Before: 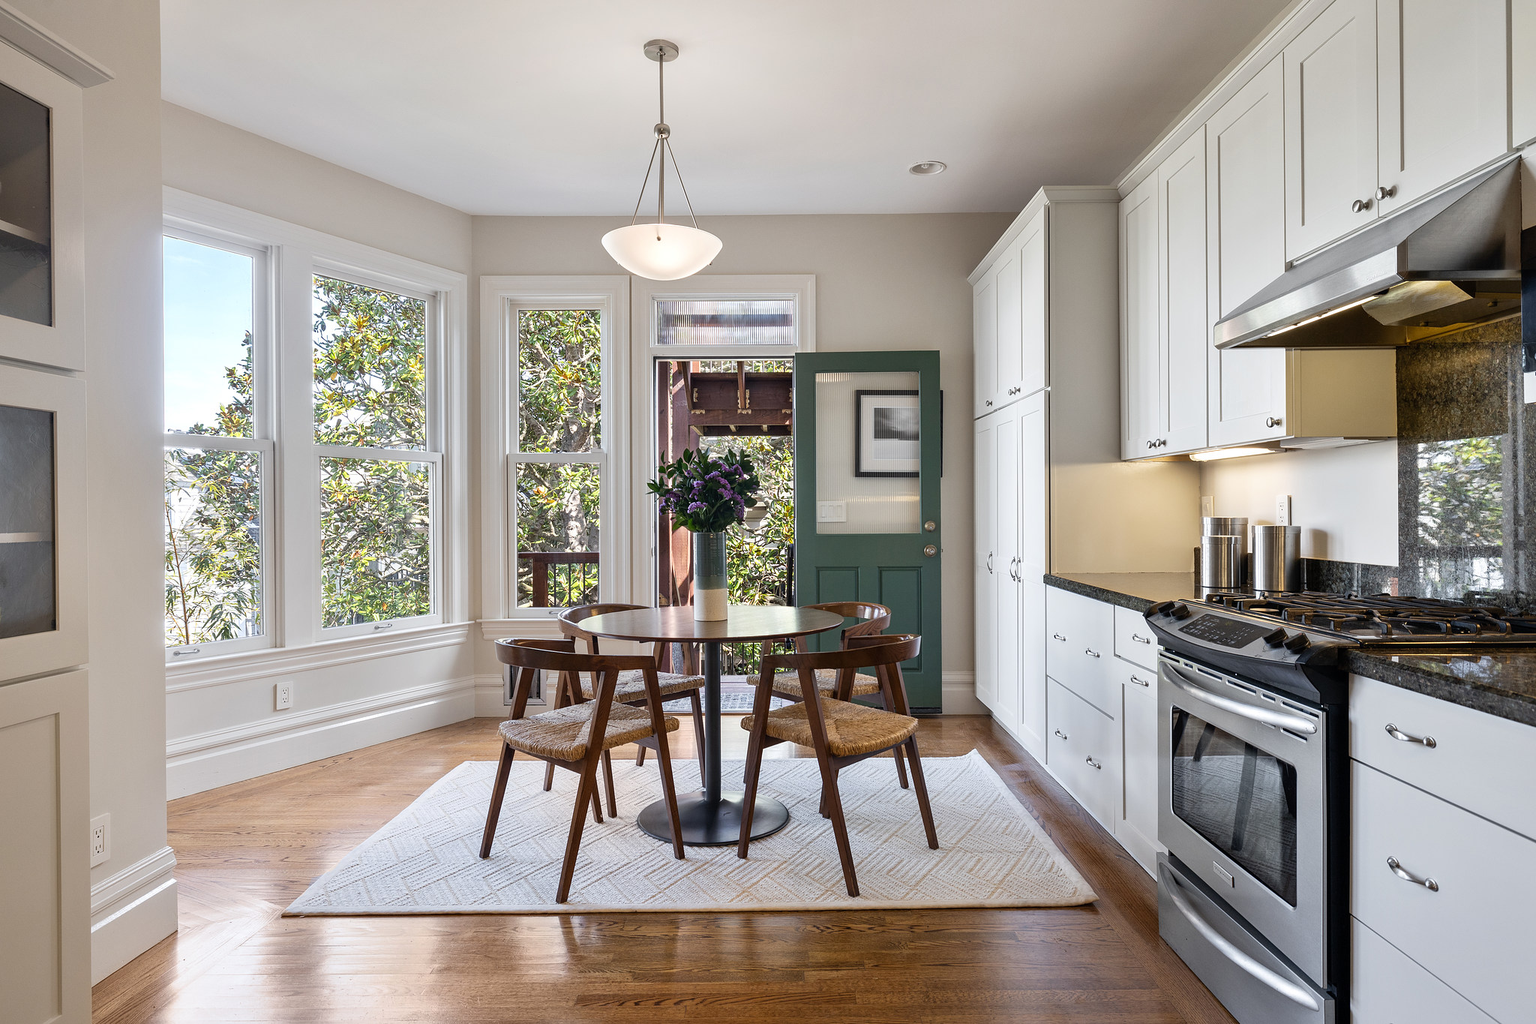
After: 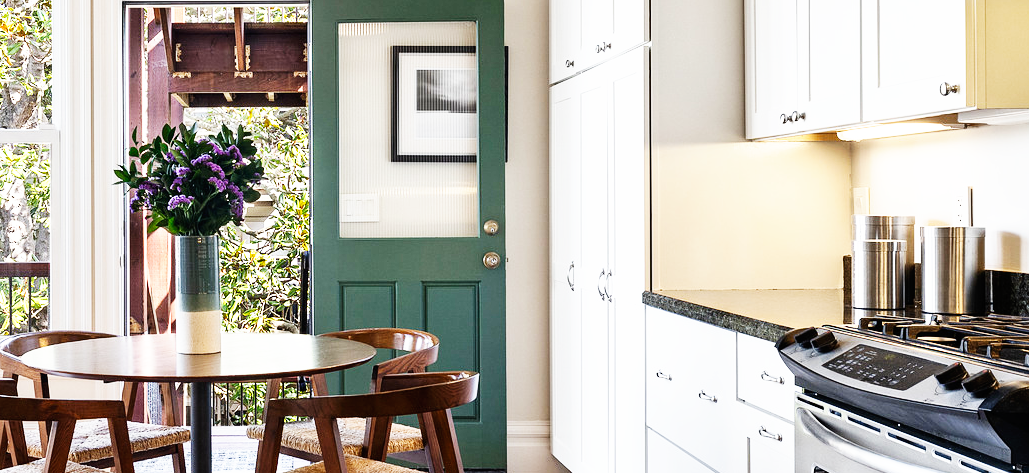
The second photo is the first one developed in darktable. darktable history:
base curve: curves: ch0 [(0, 0) (0.007, 0.004) (0.027, 0.03) (0.046, 0.07) (0.207, 0.54) (0.442, 0.872) (0.673, 0.972) (1, 1)], preserve colors none
crop: left 36.607%, top 34.735%, right 13.146%, bottom 30.611%
